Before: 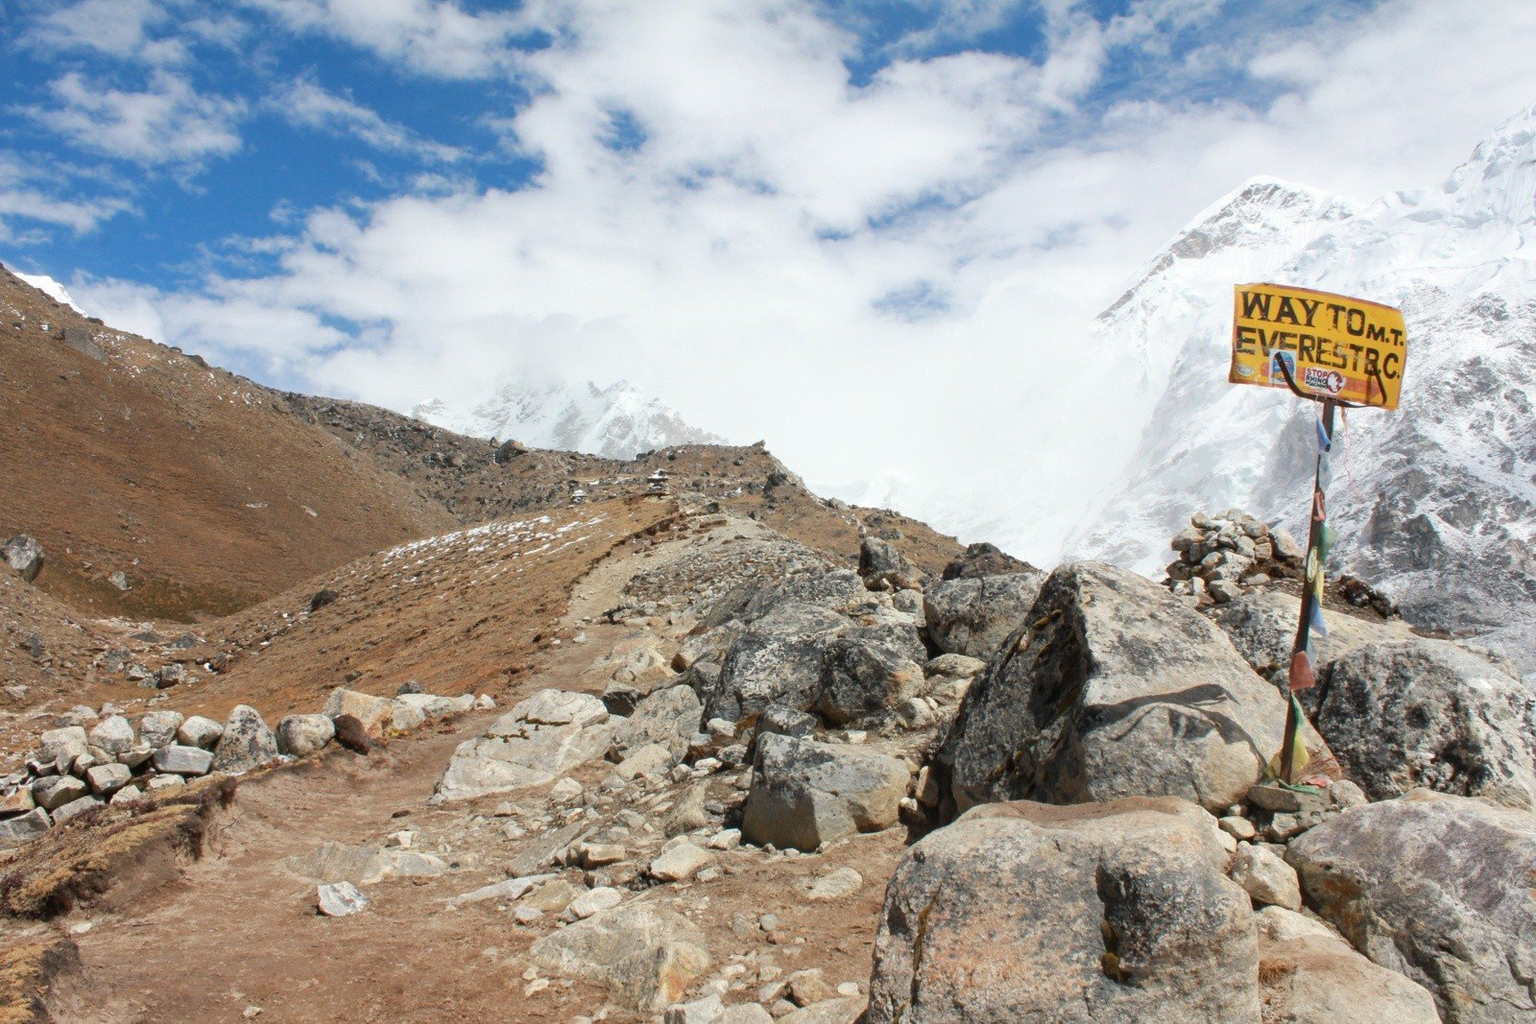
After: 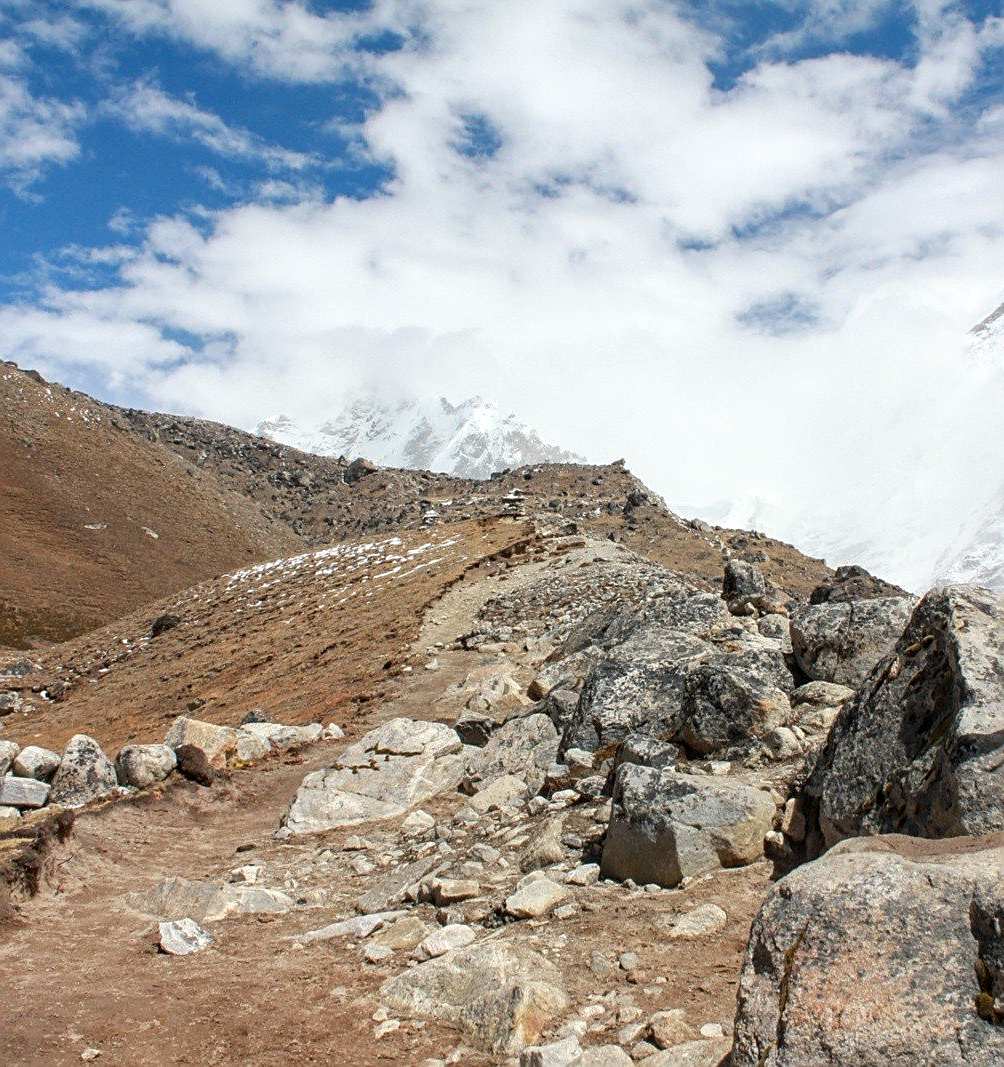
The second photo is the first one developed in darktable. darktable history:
crop: left 10.807%, right 26.409%
sharpen: on, module defaults
local contrast: detail 130%
